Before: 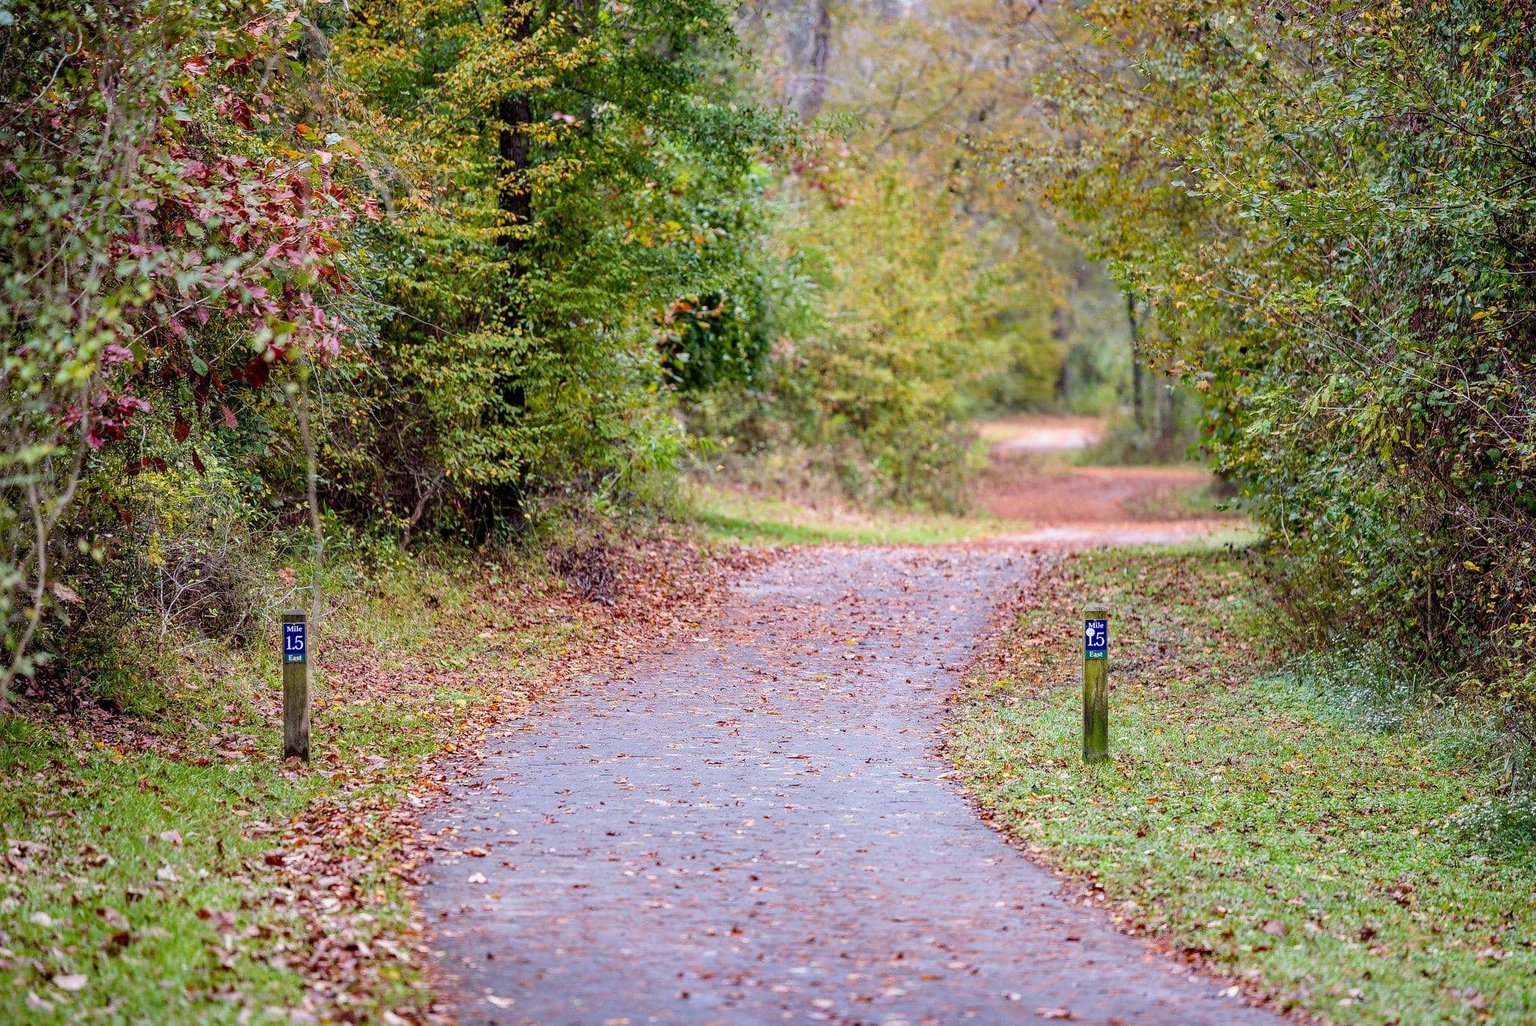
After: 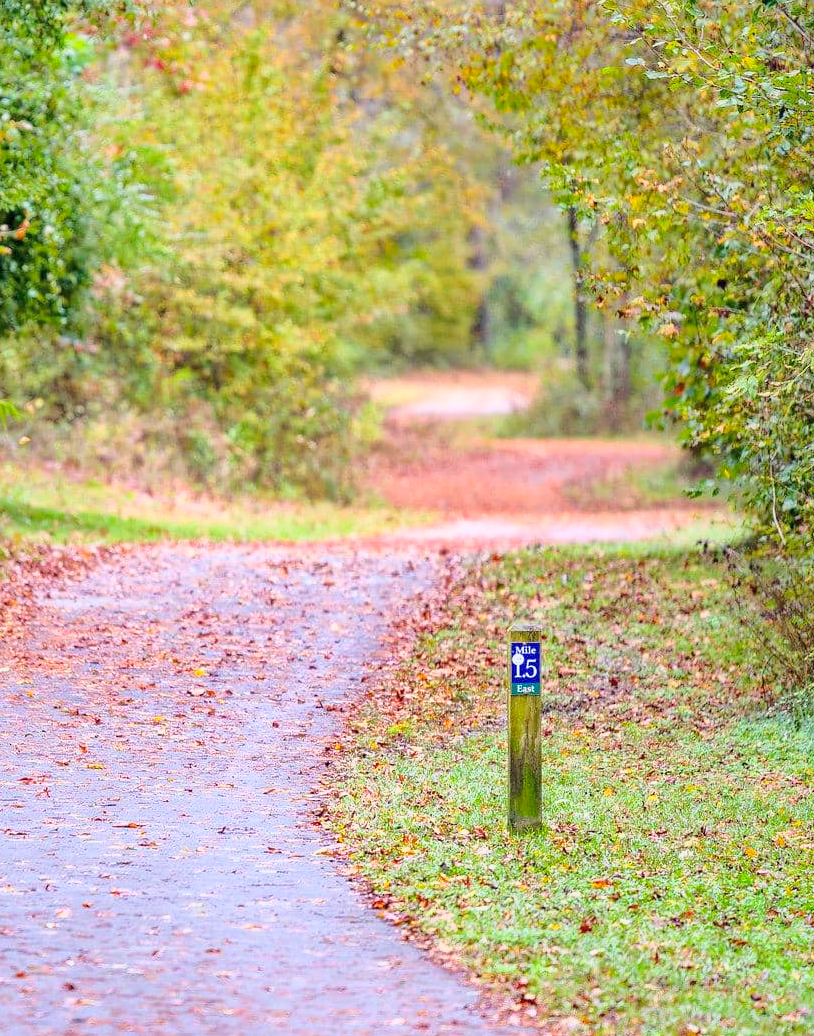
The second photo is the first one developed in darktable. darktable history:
shadows and highlights: on, module defaults
base curve: curves: ch0 [(0, 0) (0.025, 0.046) (0.112, 0.277) (0.467, 0.74) (0.814, 0.929) (1, 0.942)]
crop: left 45.721%, top 13.393%, right 14.118%, bottom 10.01%
